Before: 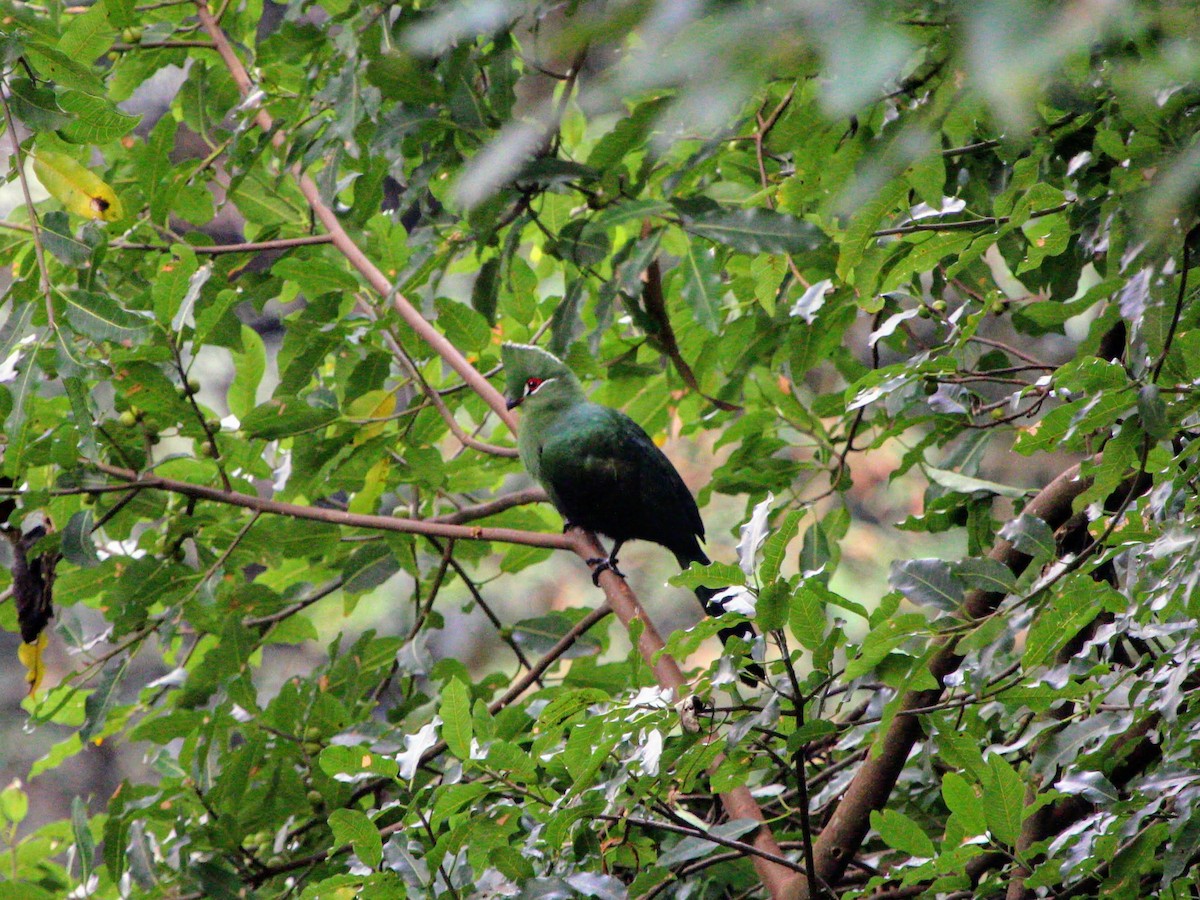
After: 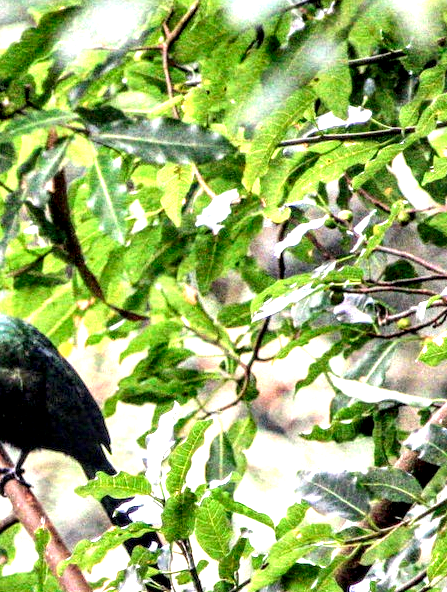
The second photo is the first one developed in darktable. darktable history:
exposure: black level correction 0, exposure 1.336 EV, compensate highlight preservation false
local contrast: detail 205%
crop and rotate: left 49.537%, top 10.096%, right 13.191%, bottom 24.06%
